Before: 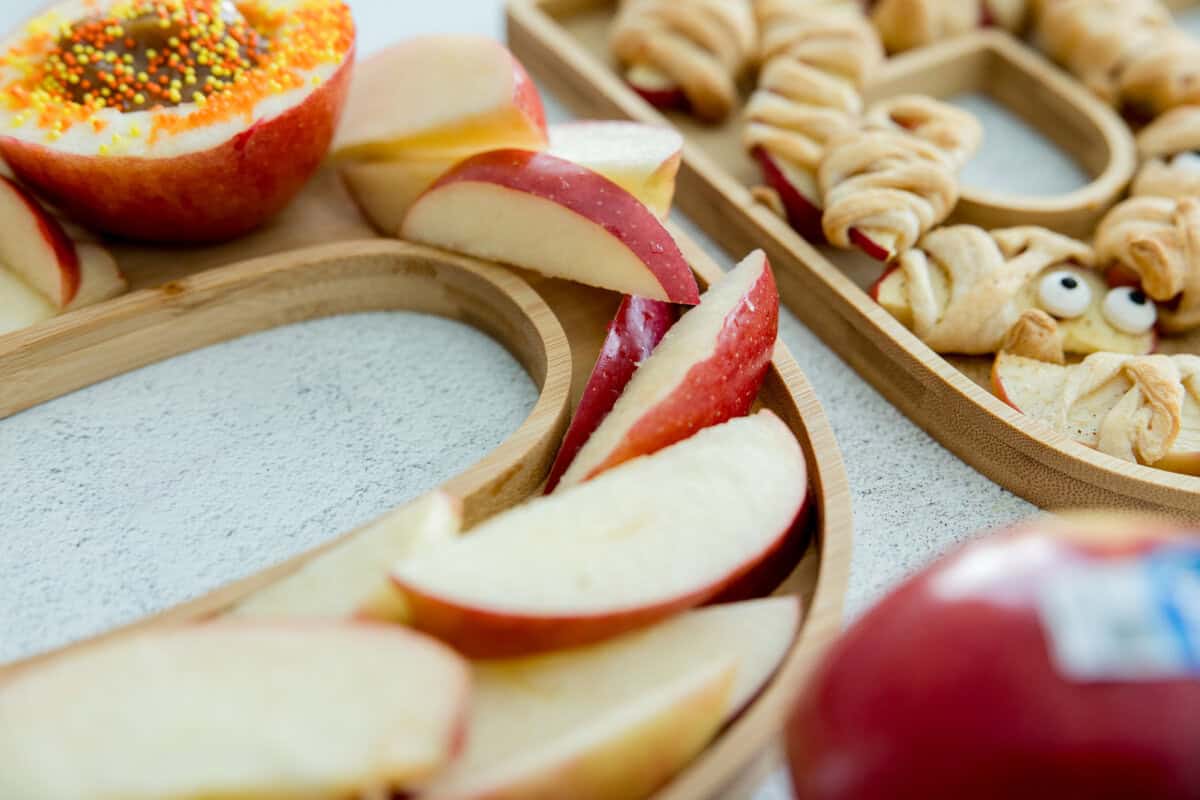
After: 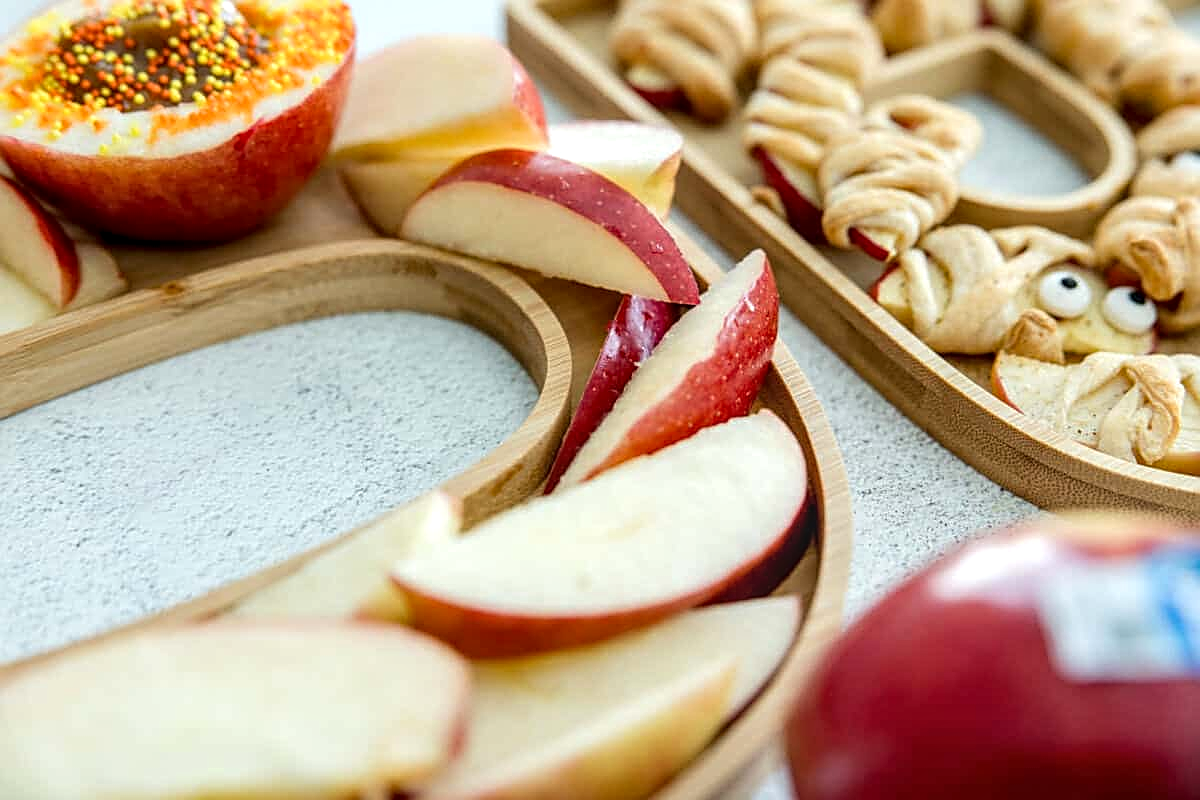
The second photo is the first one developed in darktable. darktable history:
exposure: exposure 0.213 EV, compensate exposure bias true
local contrast: detail 130%
sharpen: on, module defaults
